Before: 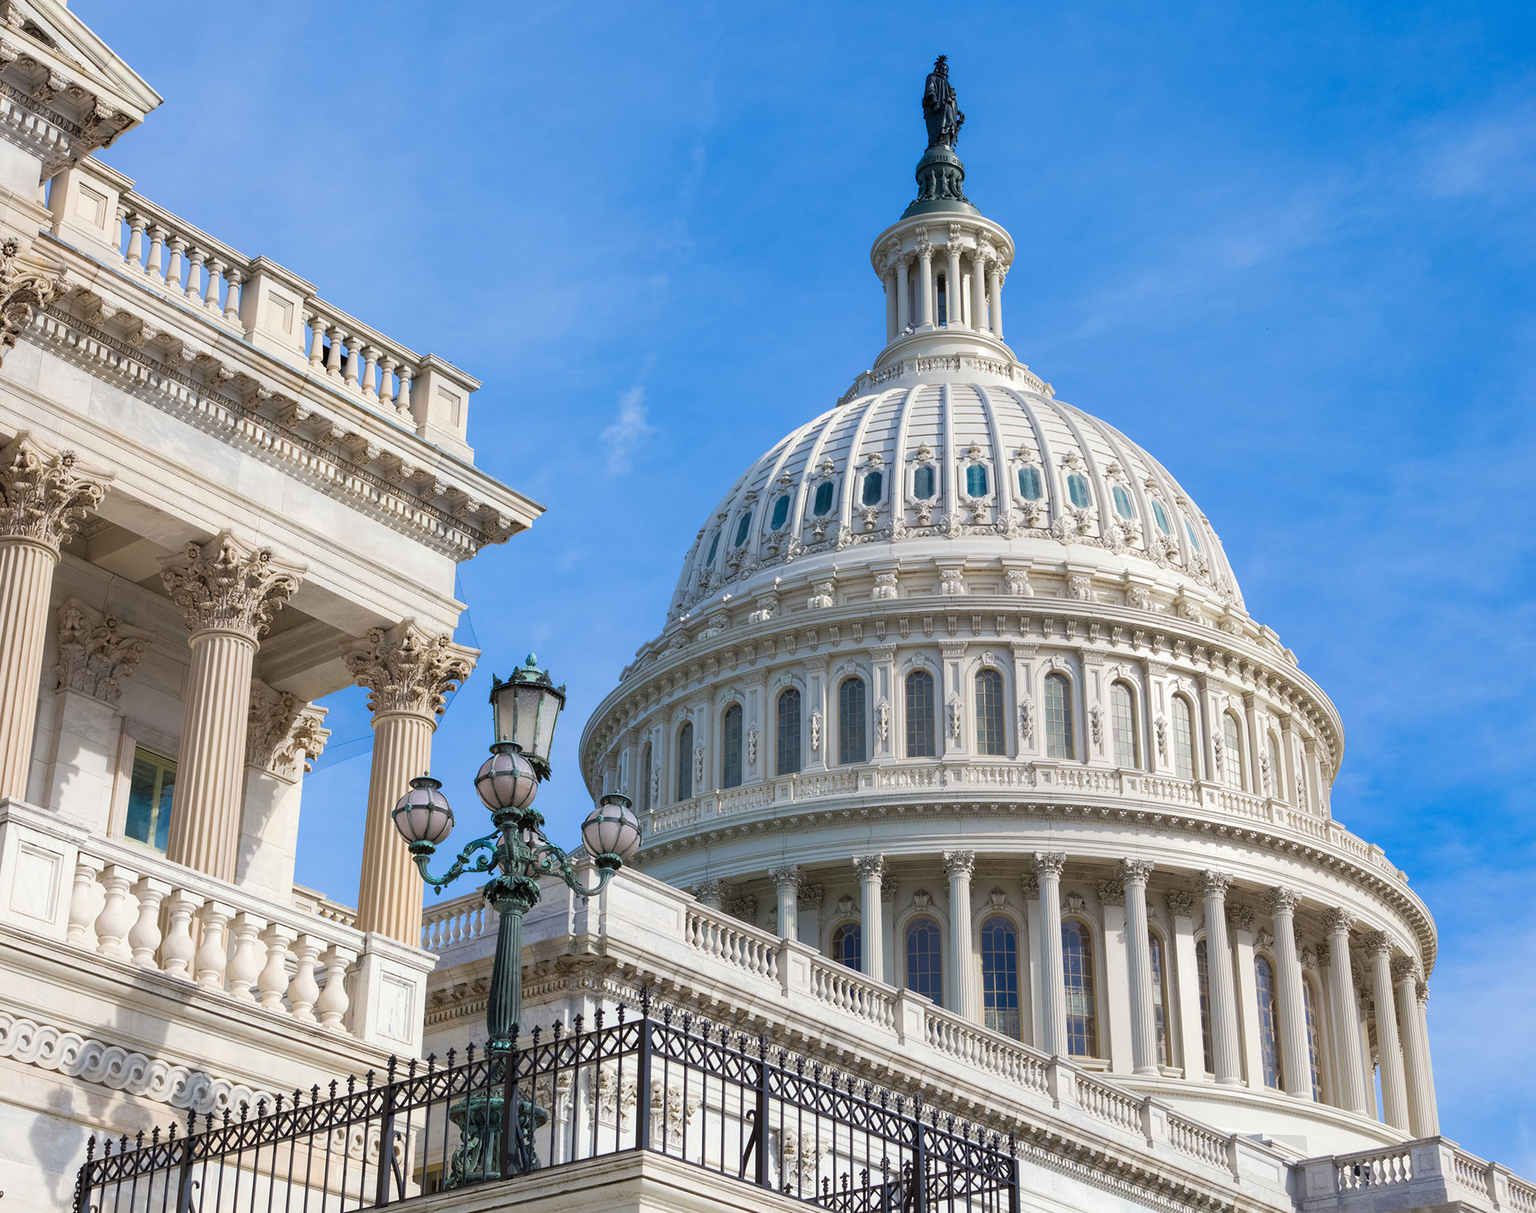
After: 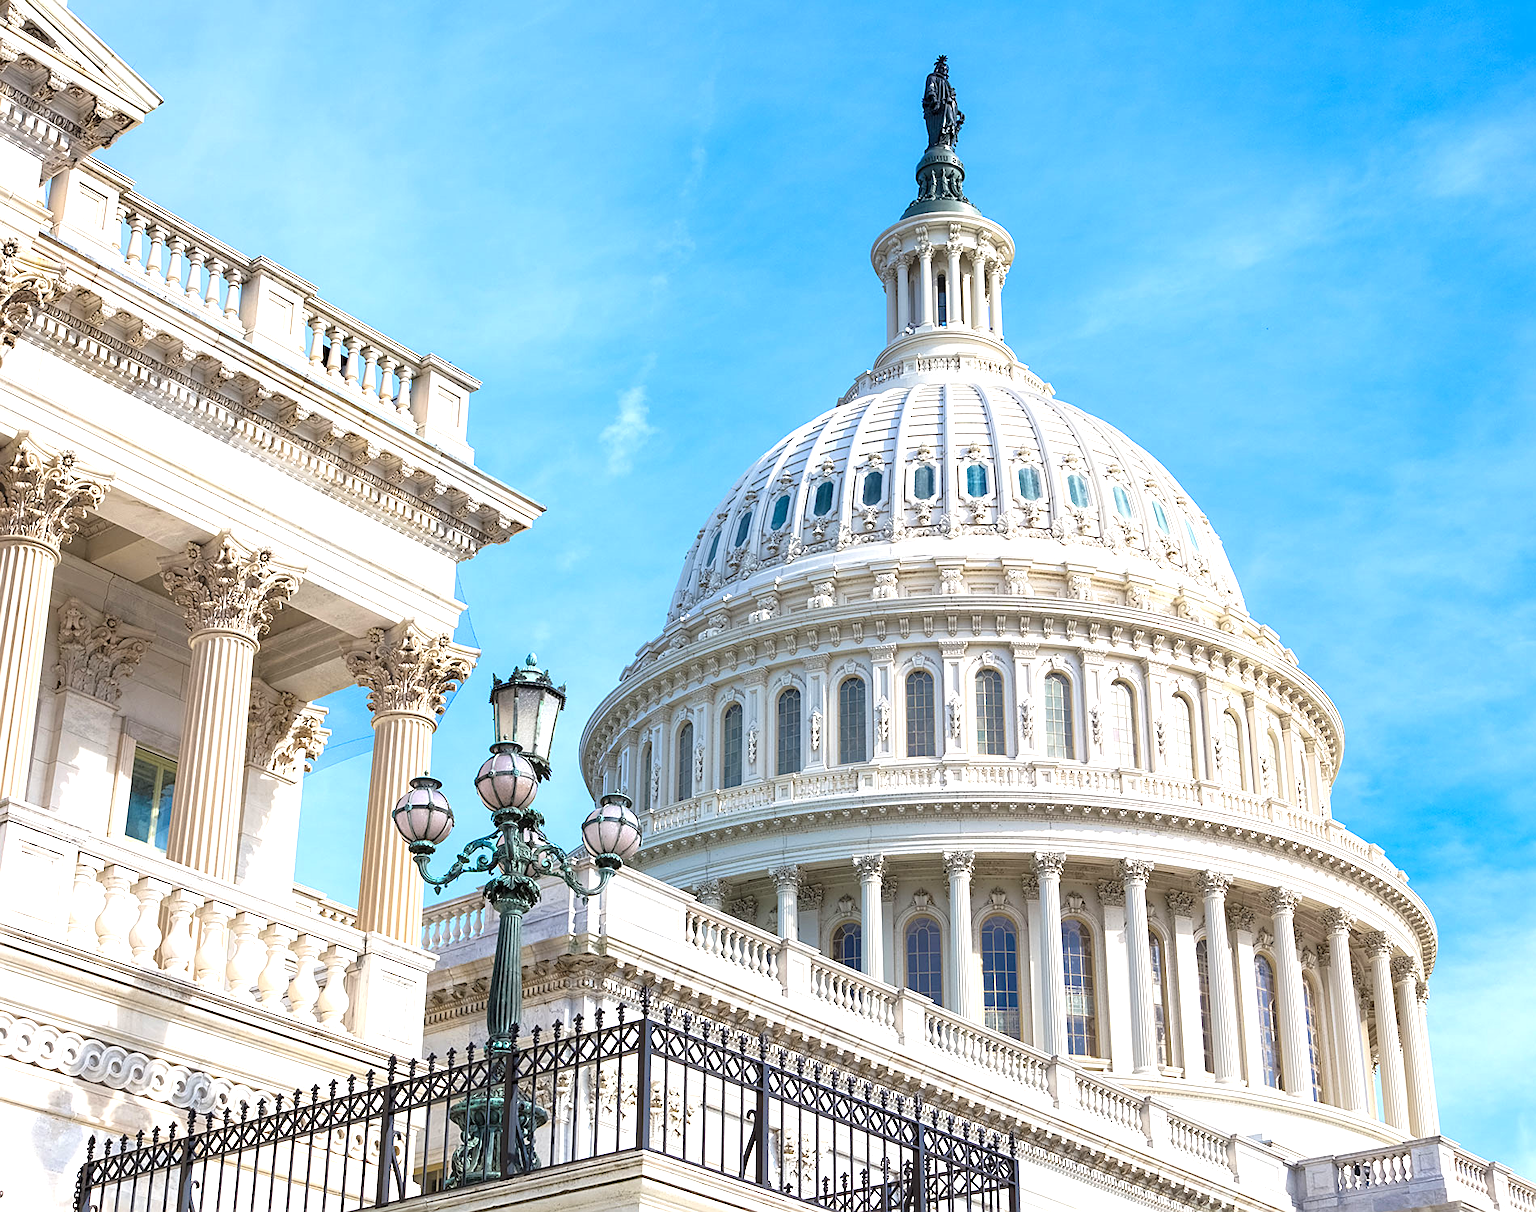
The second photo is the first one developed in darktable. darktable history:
sharpen: amount 0.489
exposure: exposure 1 EV, compensate exposure bias true, compensate highlight preservation false
